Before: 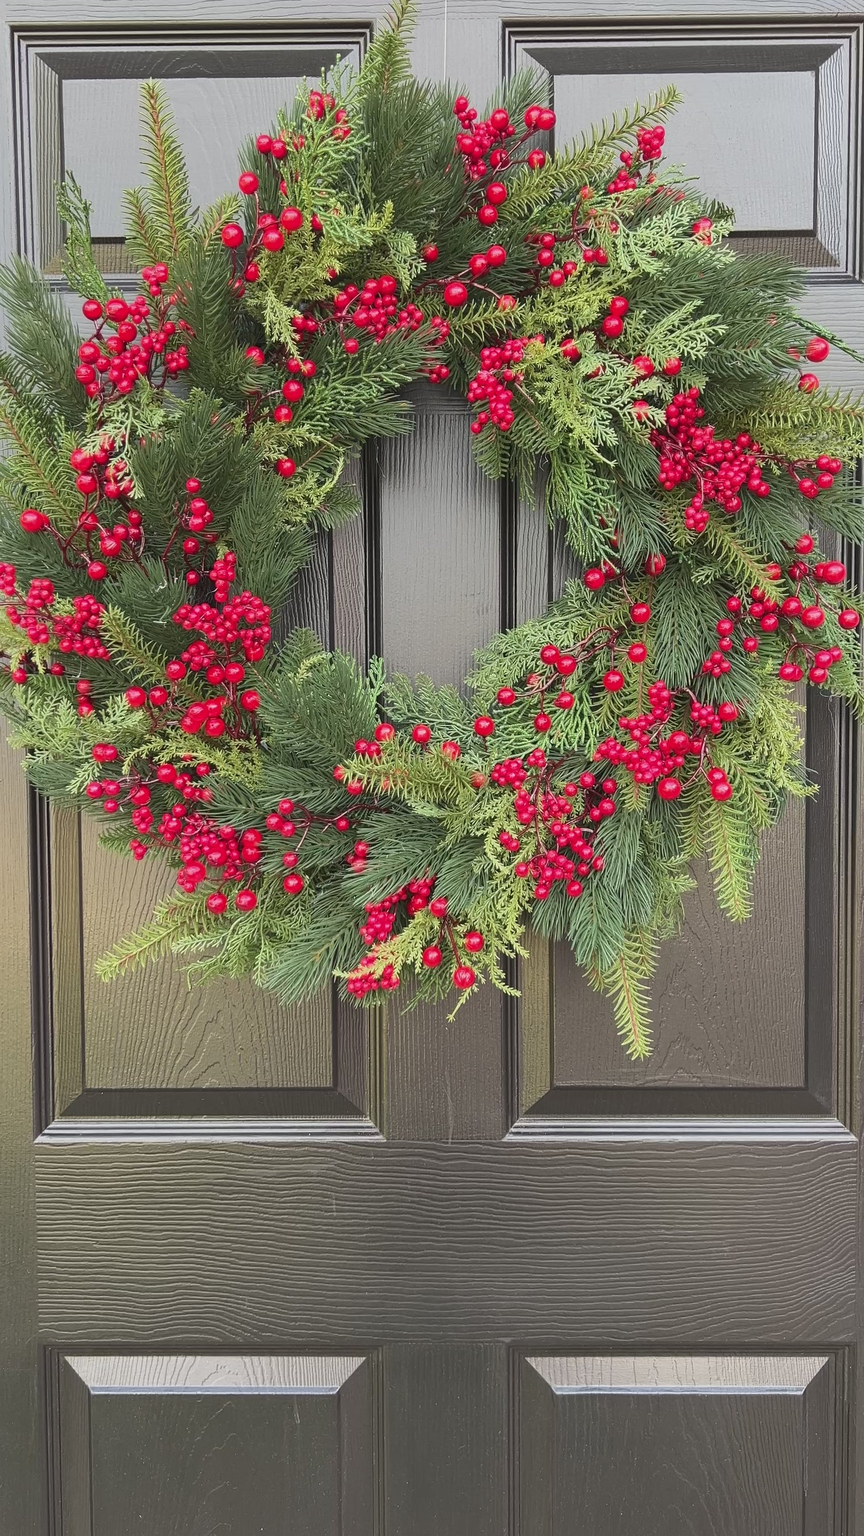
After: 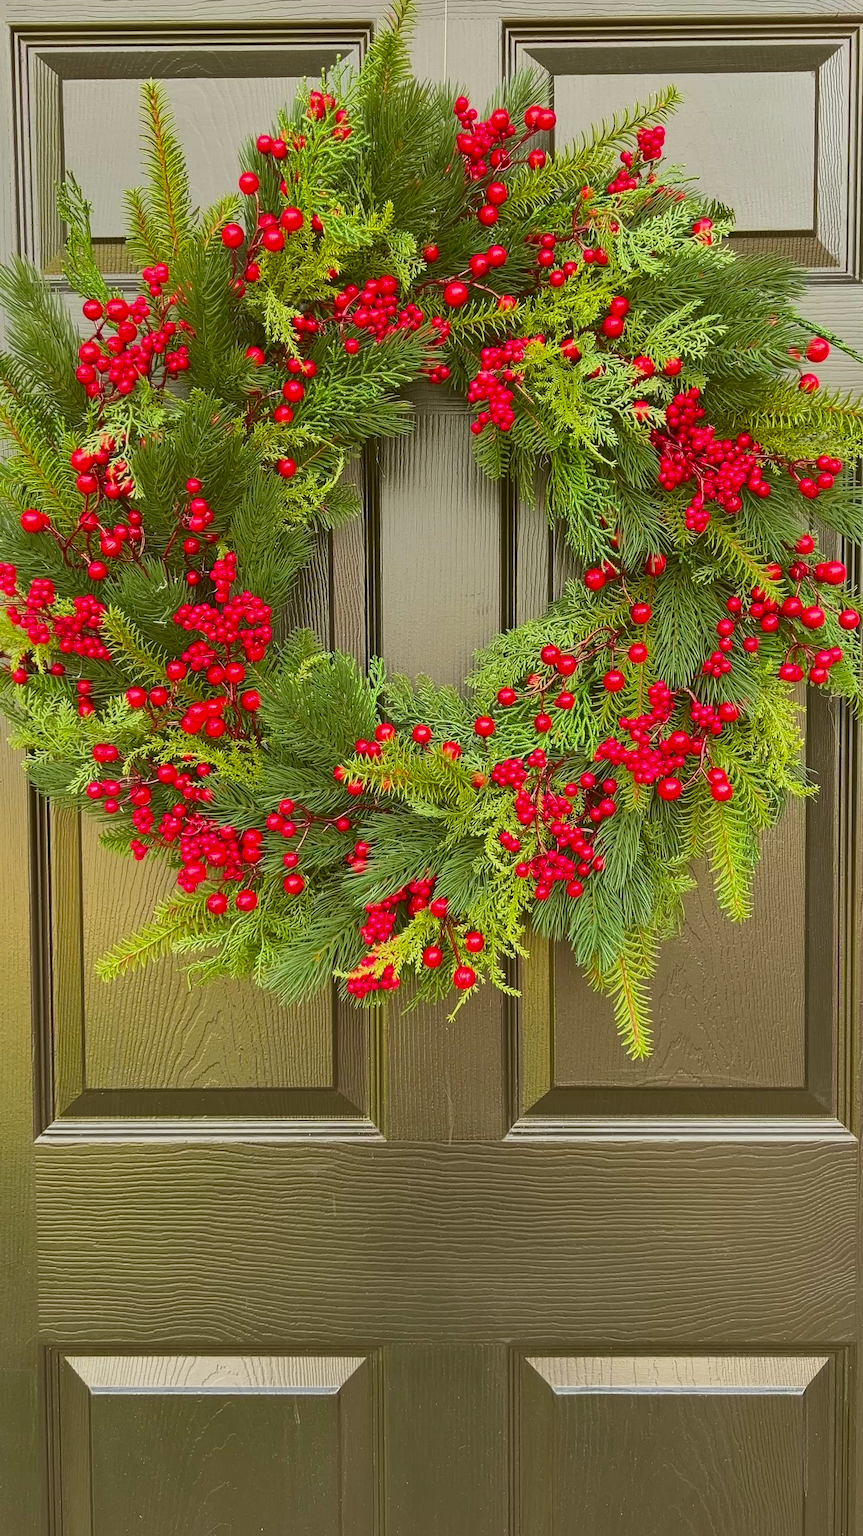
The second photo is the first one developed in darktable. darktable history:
color correction: highlights a* -1.43, highlights b* 10.12, shadows a* 0.395, shadows b* 19.35
color balance rgb: linear chroma grading › global chroma 15%, perceptual saturation grading › global saturation 30%
shadows and highlights: shadows 40, highlights -54, highlights color adjustment 46%, low approximation 0.01, soften with gaussian
